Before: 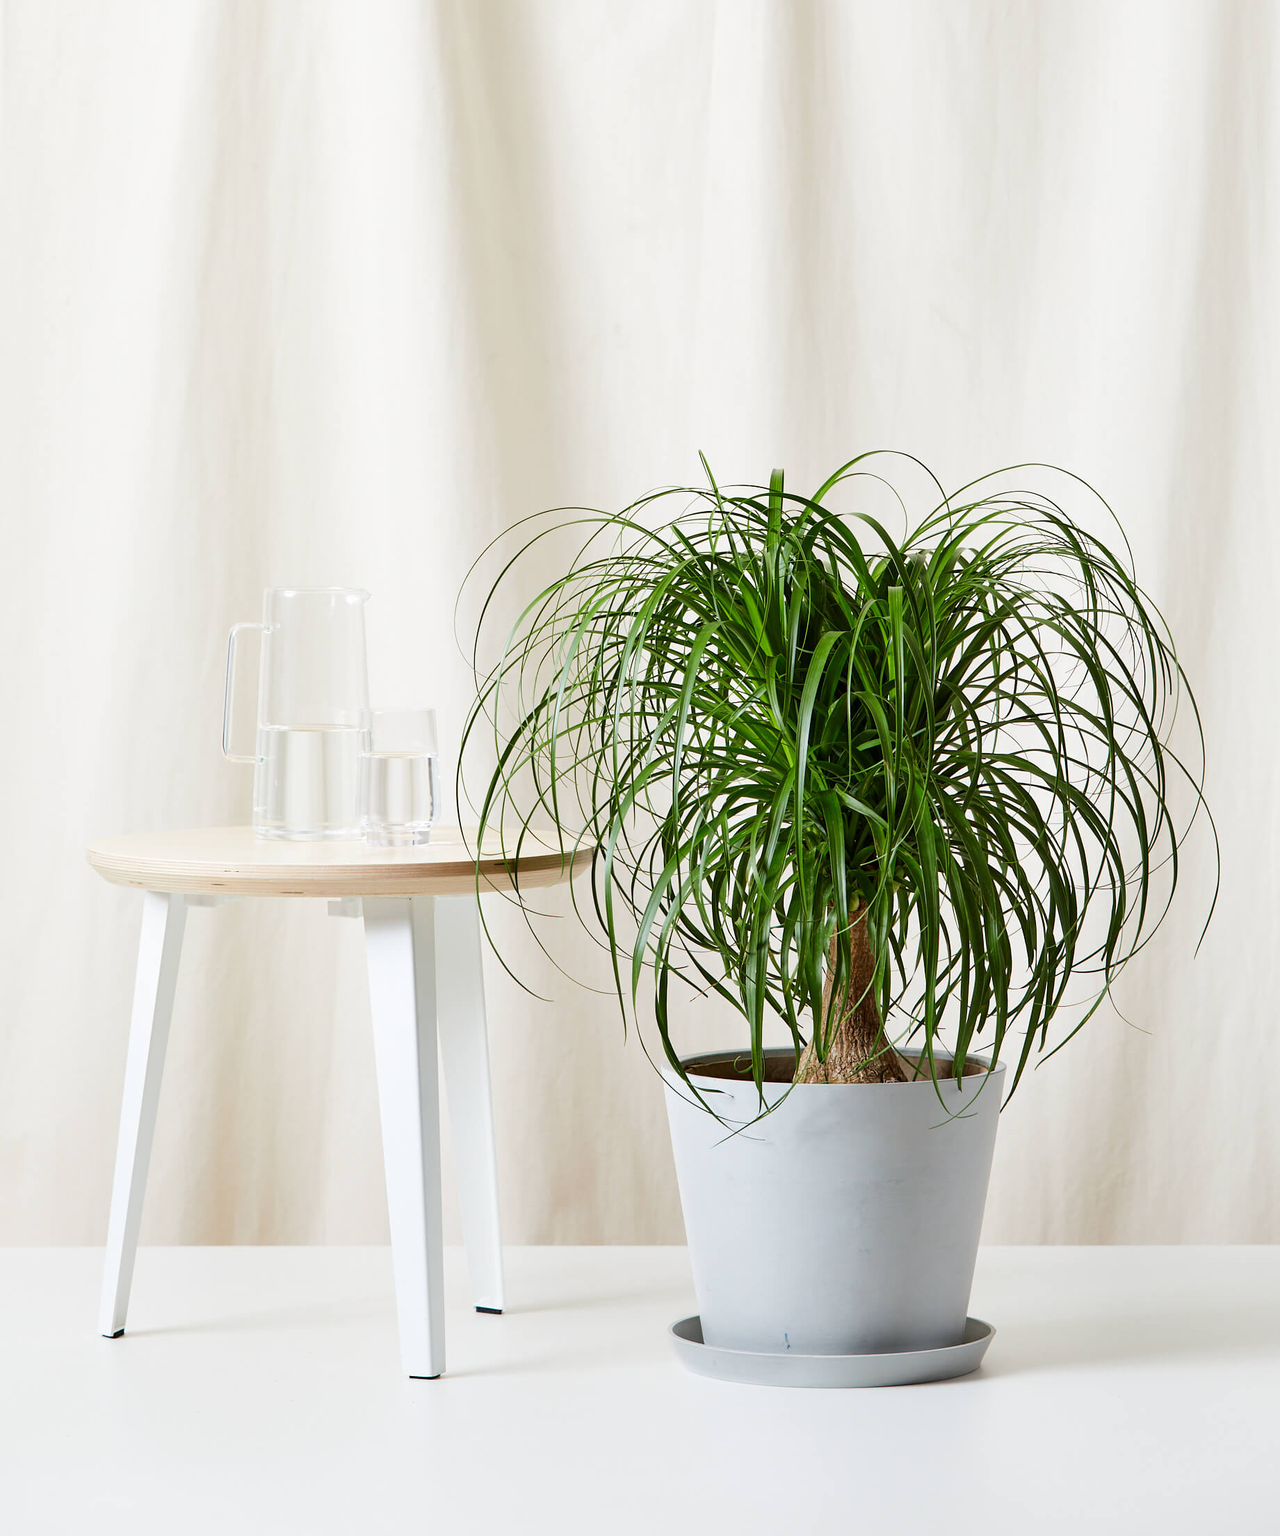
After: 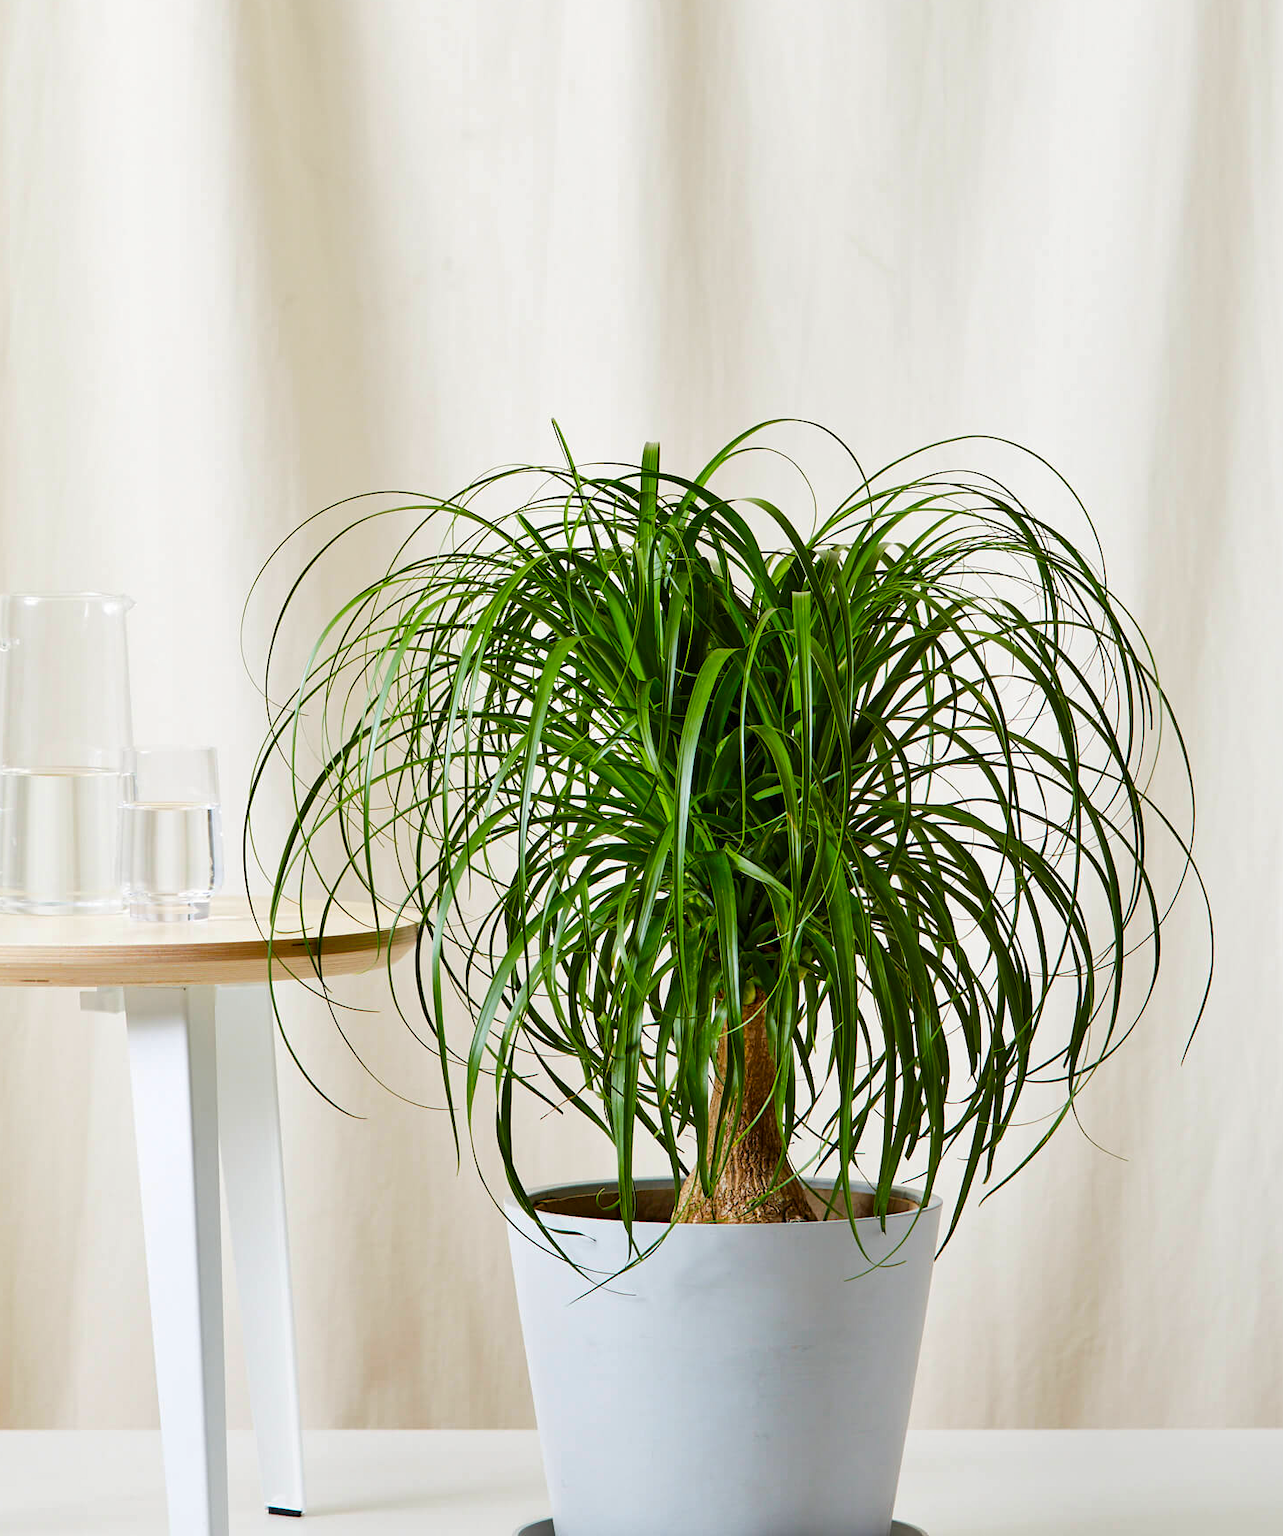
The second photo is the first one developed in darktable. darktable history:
tone equalizer: on, module defaults
shadows and highlights: shadows 52.34, highlights -28.23, soften with gaussian
crop and rotate: left 20.74%, top 7.912%, right 0.375%, bottom 13.378%
color balance rgb: perceptual saturation grading › global saturation 30%, global vibrance 20%
